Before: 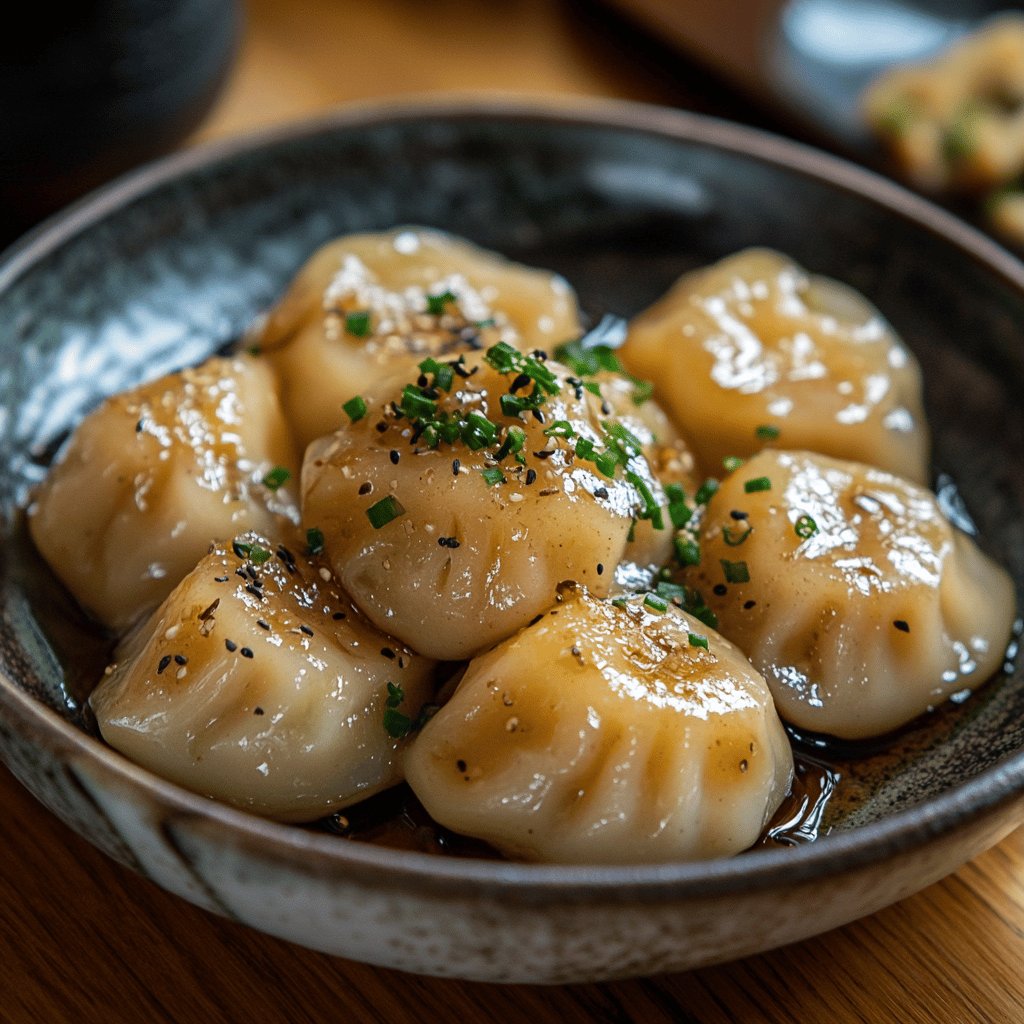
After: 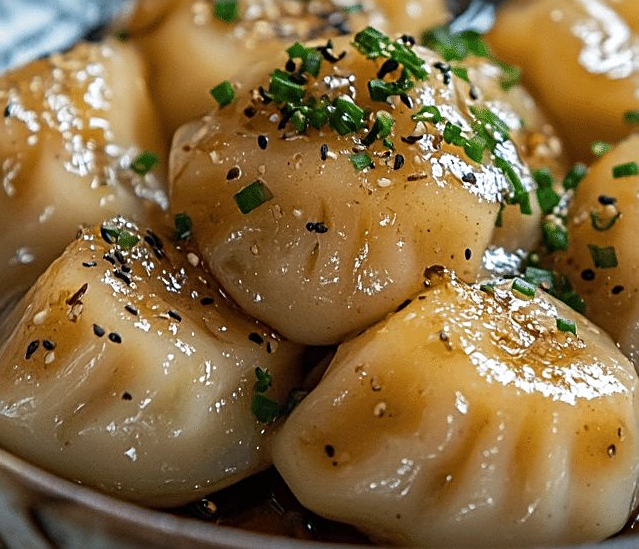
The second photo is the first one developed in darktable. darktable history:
sharpen: on, module defaults
crop: left 12.902%, top 30.853%, right 24.603%, bottom 15.495%
